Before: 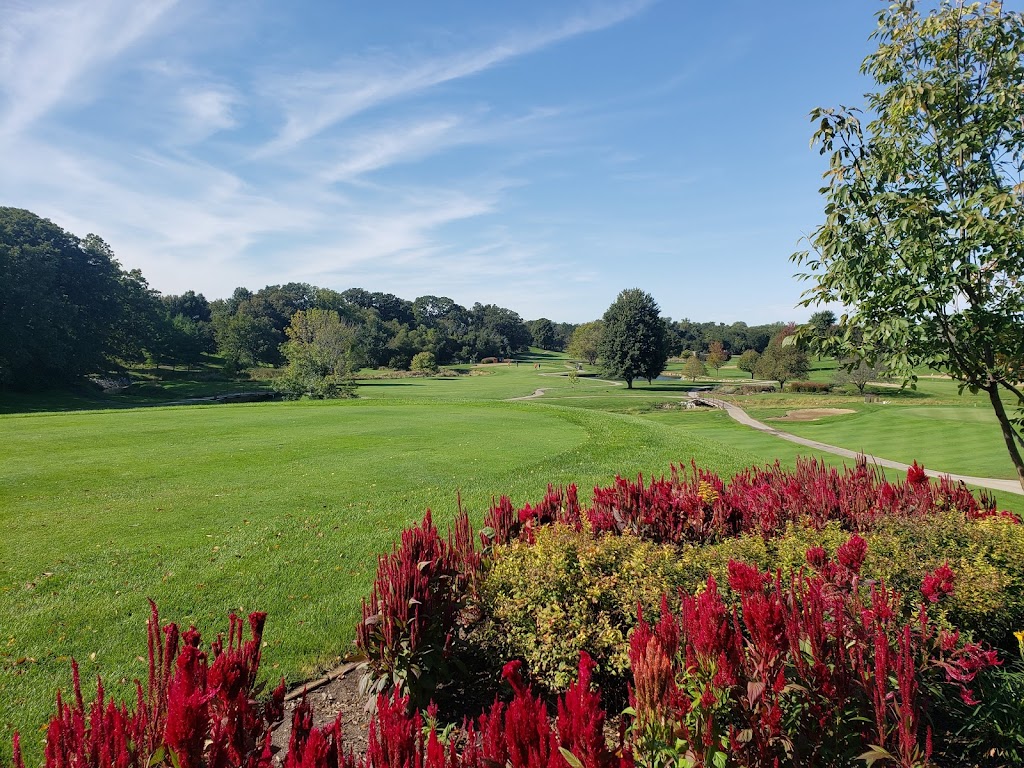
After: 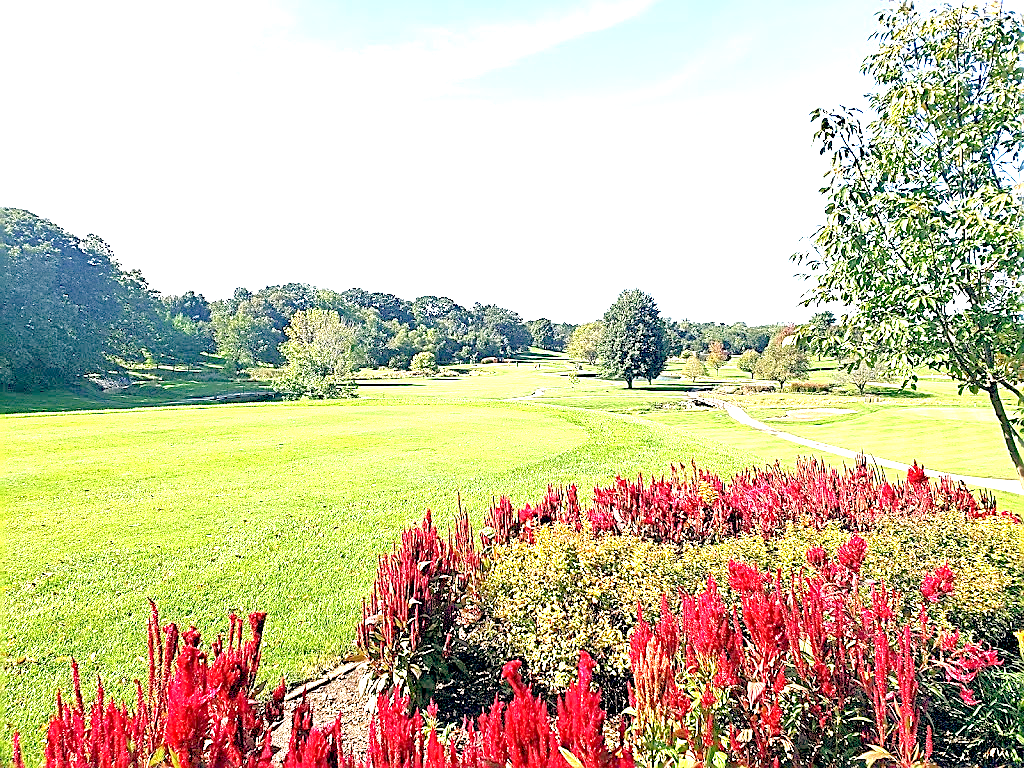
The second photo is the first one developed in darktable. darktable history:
color balance: lift [0.975, 0.993, 1, 1.015], gamma [1.1, 1, 1, 0.945], gain [1, 1.04, 1, 0.95]
tone equalizer: -7 EV 0.15 EV, -6 EV 0.6 EV, -5 EV 1.15 EV, -4 EV 1.33 EV, -3 EV 1.15 EV, -2 EV 0.6 EV, -1 EV 0.15 EV, mask exposure compensation -0.5 EV
sharpen: amount 1
exposure: exposure 2.25 EV, compensate highlight preservation false
